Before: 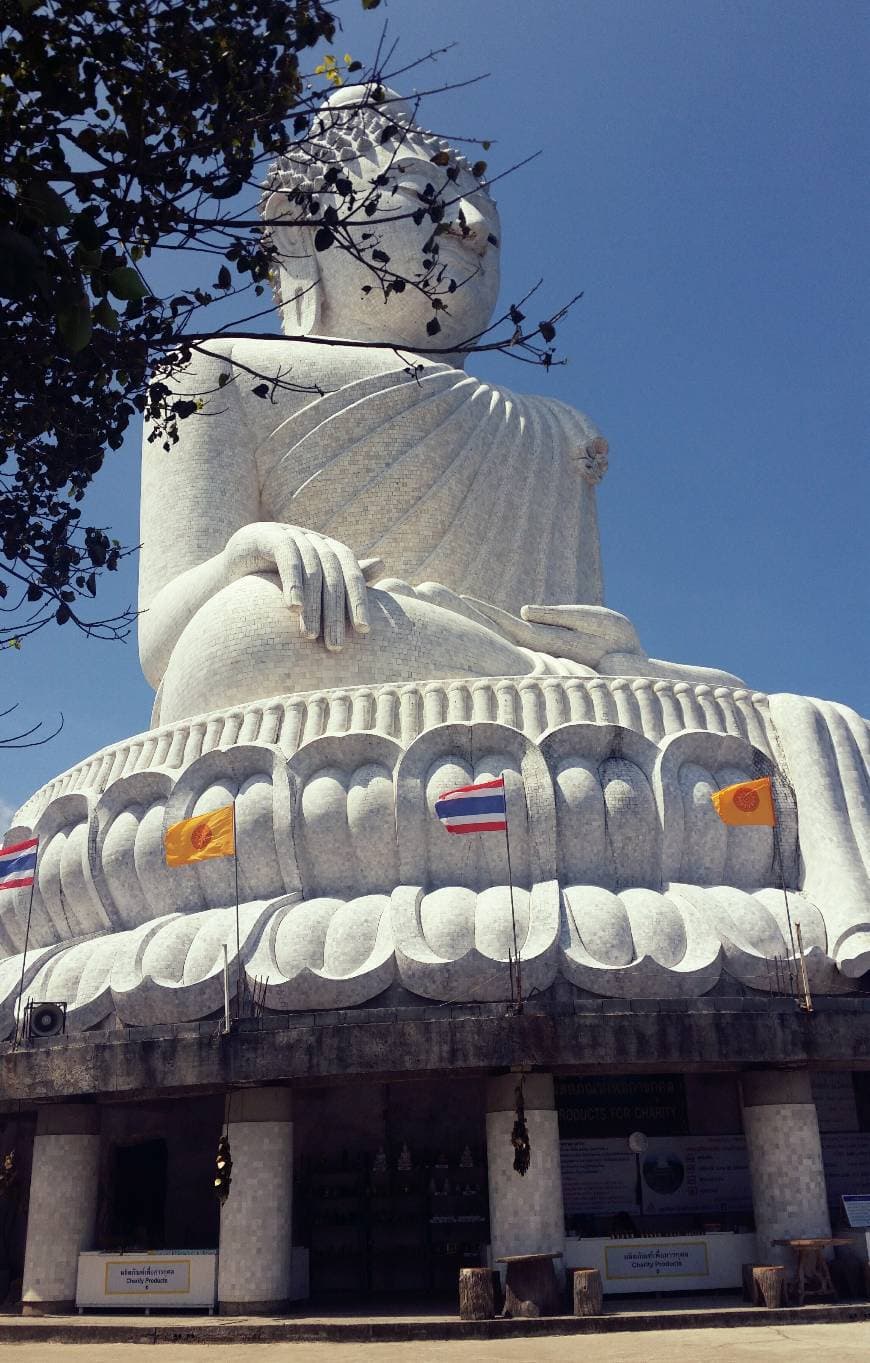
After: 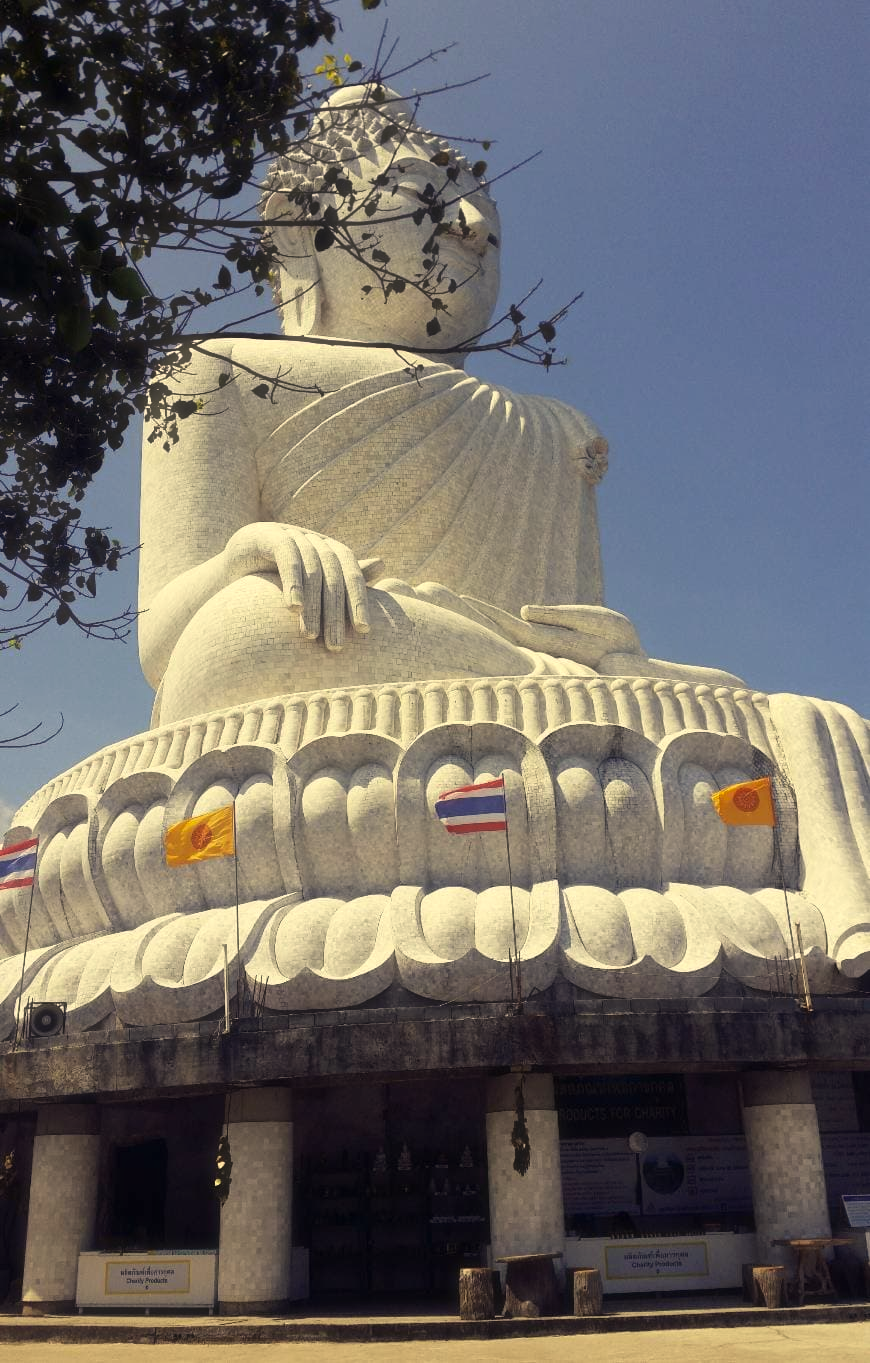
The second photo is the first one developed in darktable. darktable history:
color correction: highlights a* 2.72, highlights b* 22.8
color zones: curves: ch0 [(0.068, 0.464) (0.25, 0.5) (0.48, 0.508) (0.75, 0.536) (0.886, 0.476) (0.967, 0.456)]; ch1 [(0.066, 0.456) (0.25, 0.5) (0.616, 0.508) (0.746, 0.56) (0.934, 0.444)]
haze removal: strength -0.1, adaptive false
